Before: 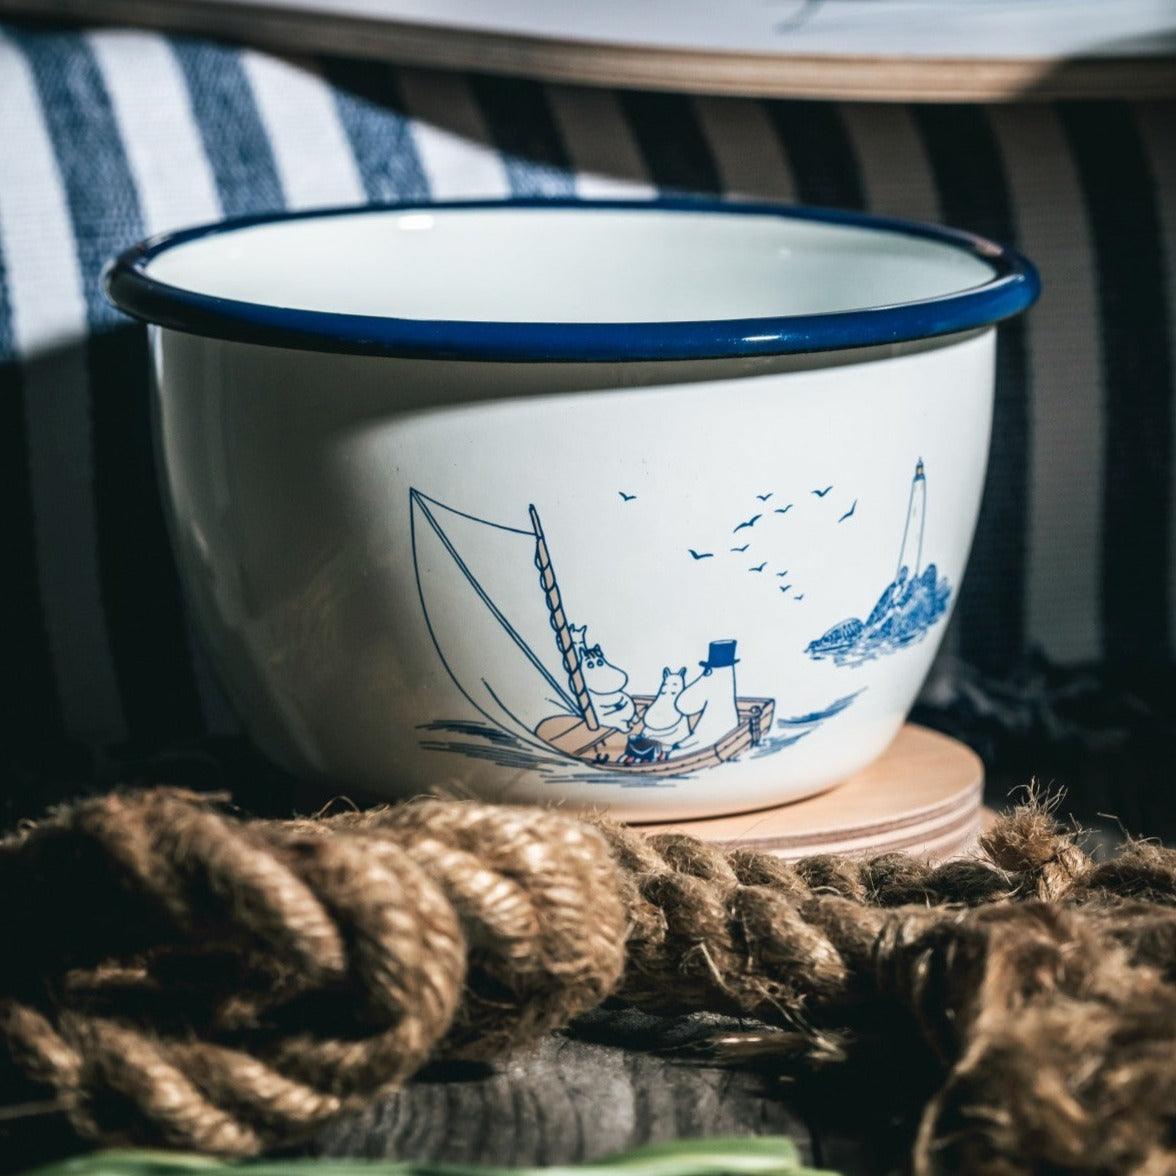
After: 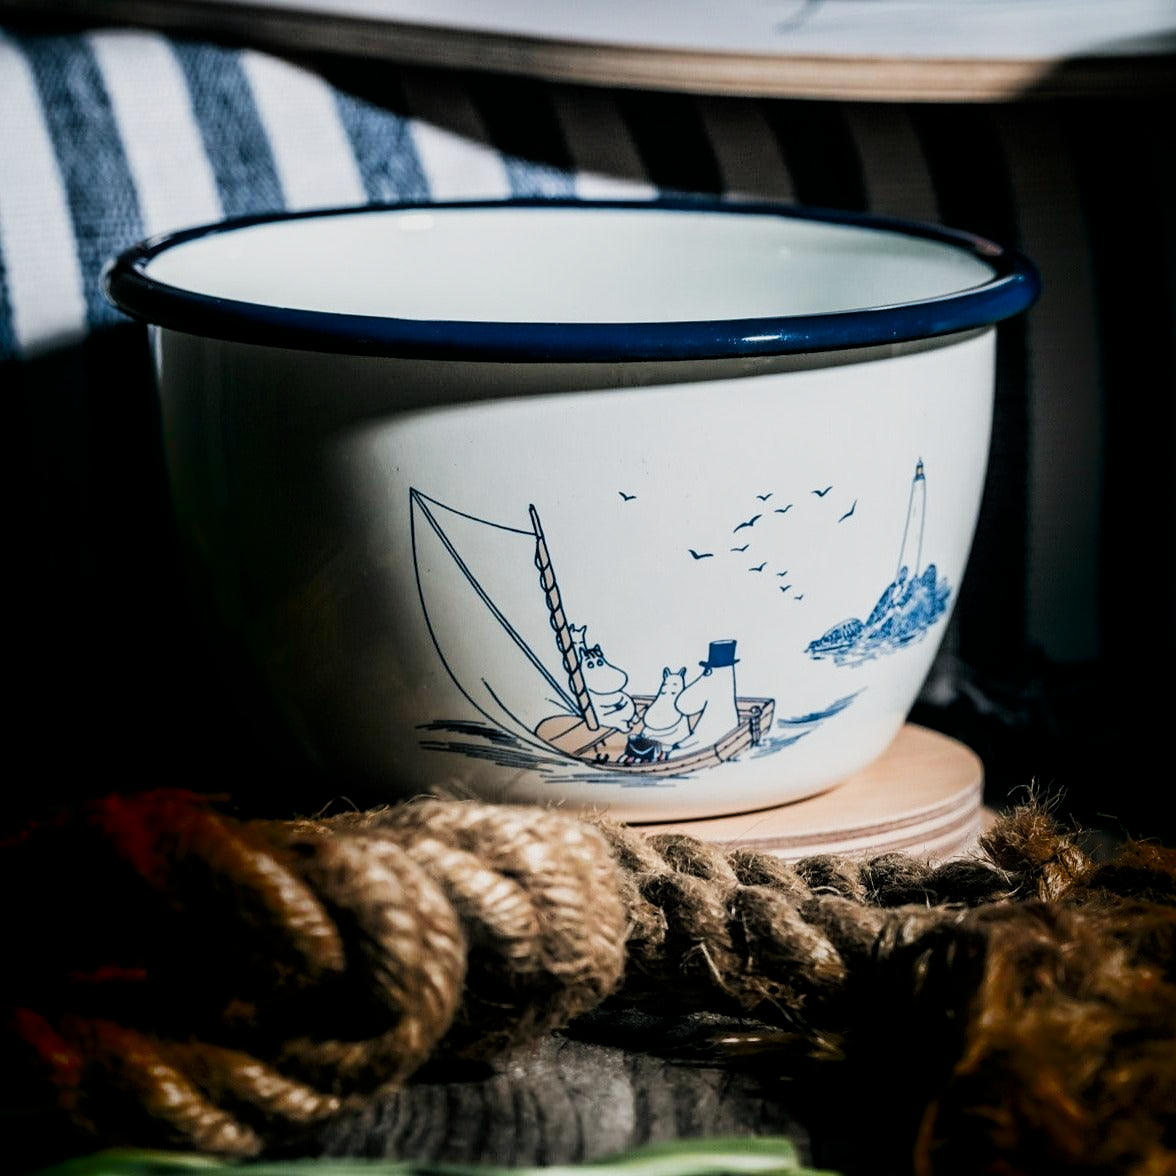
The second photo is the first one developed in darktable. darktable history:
tone equalizer: on, module defaults
filmic rgb: black relative exposure -5 EV, white relative exposure 3.5 EV, hardness 3.19, contrast 1.2, highlights saturation mix -50%
shadows and highlights: shadows -88.03, highlights -35.45, shadows color adjustment 99.15%, highlights color adjustment 0%, soften with gaussian
sharpen: radius 1
